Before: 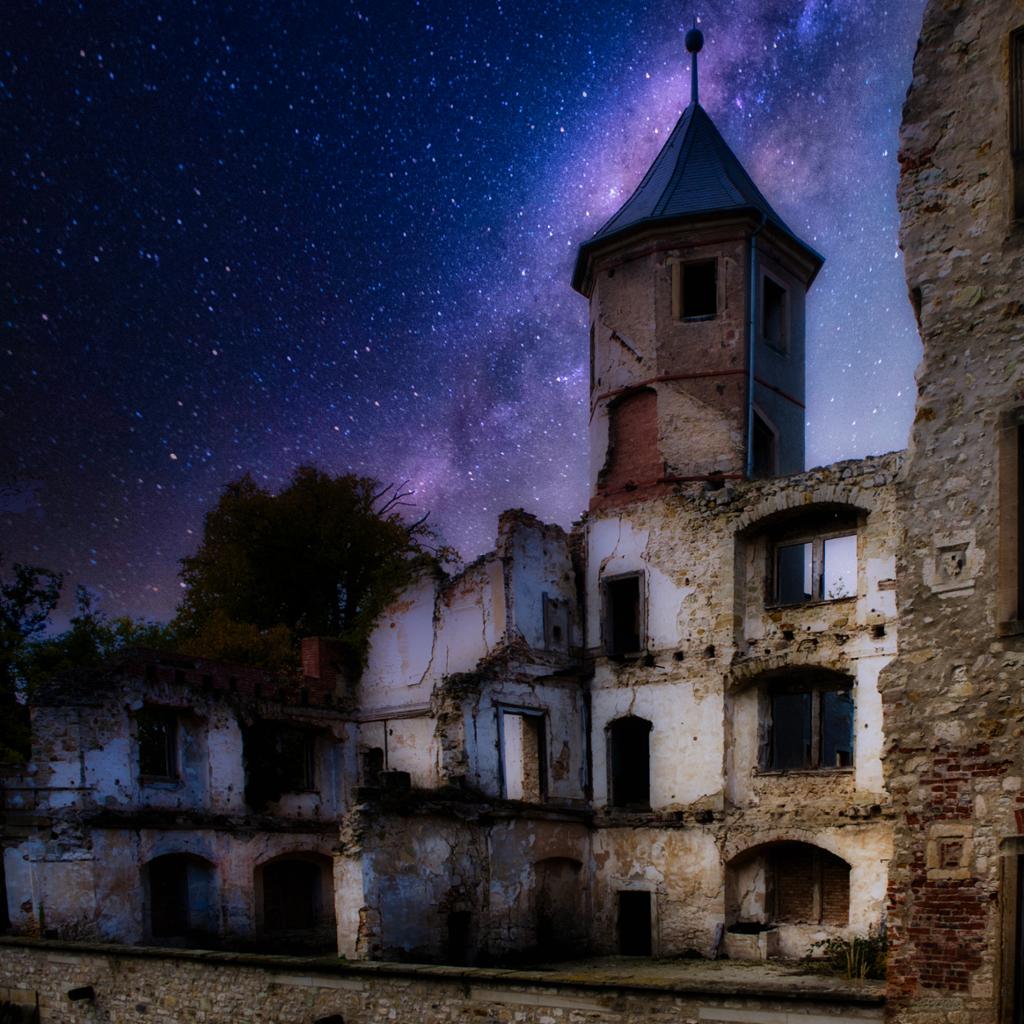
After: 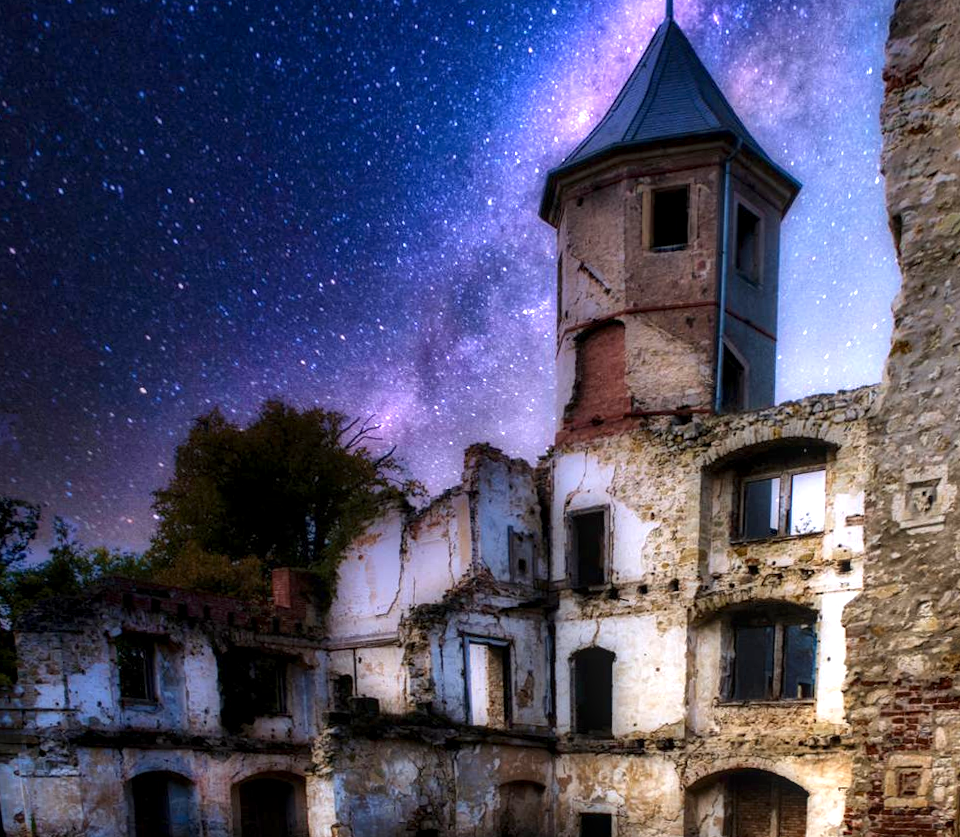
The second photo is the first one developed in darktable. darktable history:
exposure: exposure 1.16 EV, compensate exposure bias true, compensate highlight preservation false
local contrast: on, module defaults
rotate and perspective: rotation 0.074°, lens shift (vertical) 0.096, lens shift (horizontal) -0.041, crop left 0.043, crop right 0.952, crop top 0.024, crop bottom 0.979
crop: top 7.625%, bottom 8.027%
